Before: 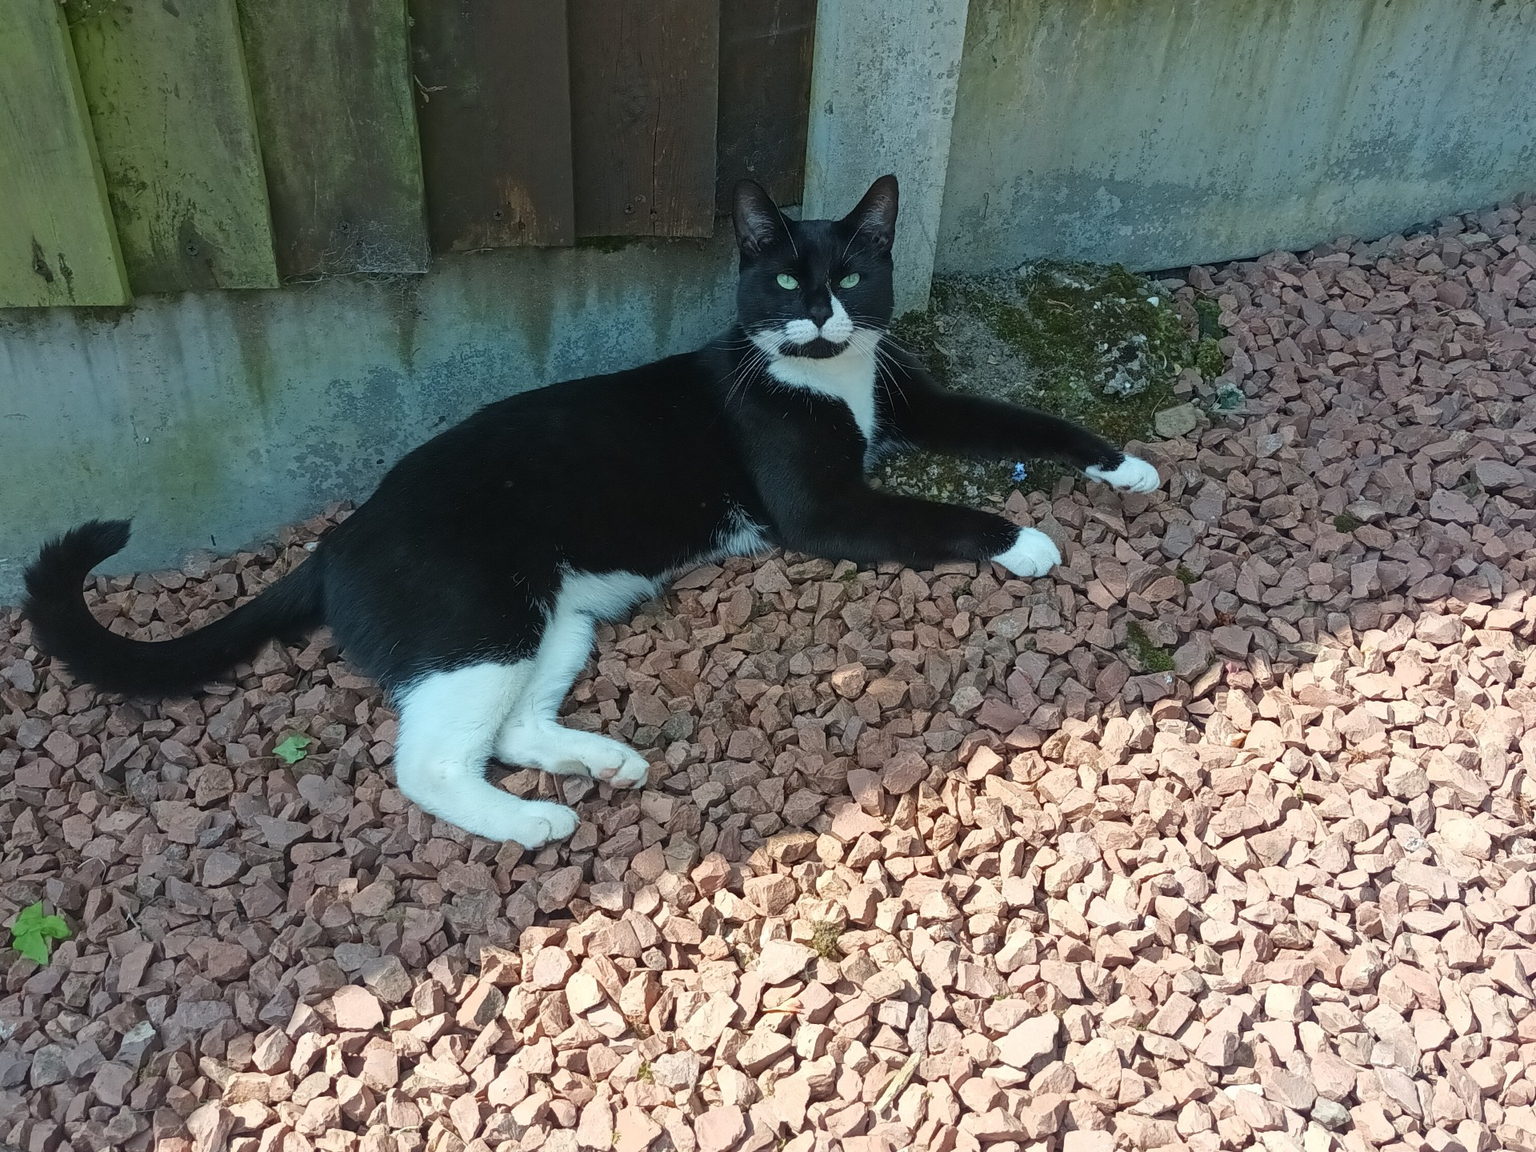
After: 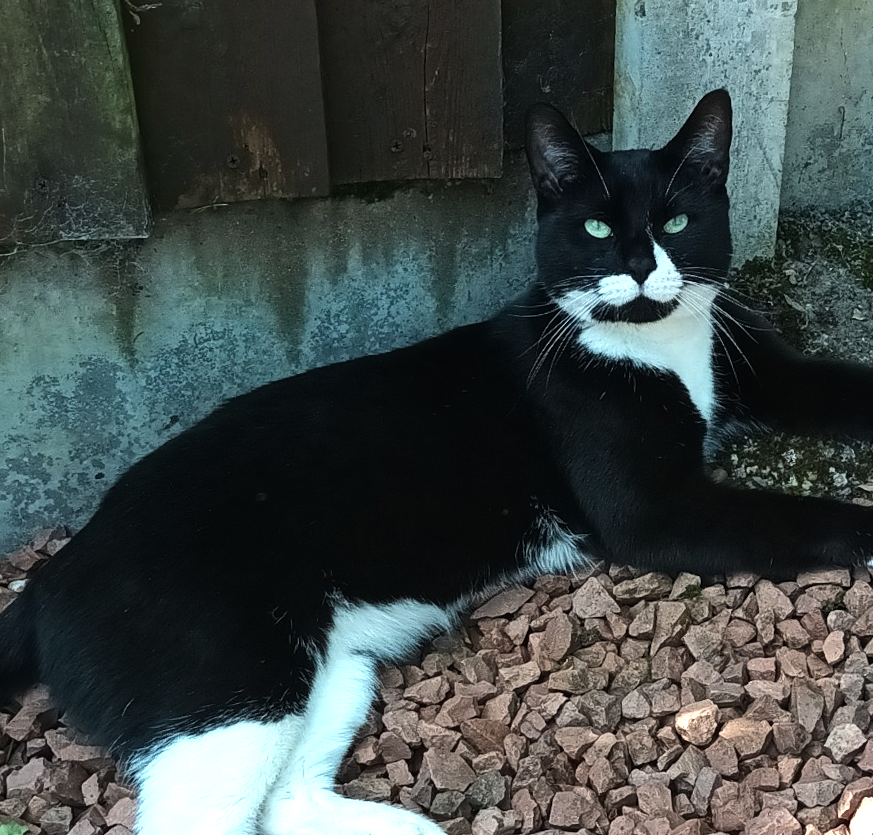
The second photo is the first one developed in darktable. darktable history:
rotate and perspective: rotation -2.56°, automatic cropping off
crop: left 20.248%, top 10.86%, right 35.675%, bottom 34.321%
tone equalizer: -8 EV -1.08 EV, -7 EV -1.01 EV, -6 EV -0.867 EV, -5 EV -0.578 EV, -3 EV 0.578 EV, -2 EV 0.867 EV, -1 EV 1.01 EV, +0 EV 1.08 EV, edges refinement/feathering 500, mask exposure compensation -1.57 EV, preserve details no
